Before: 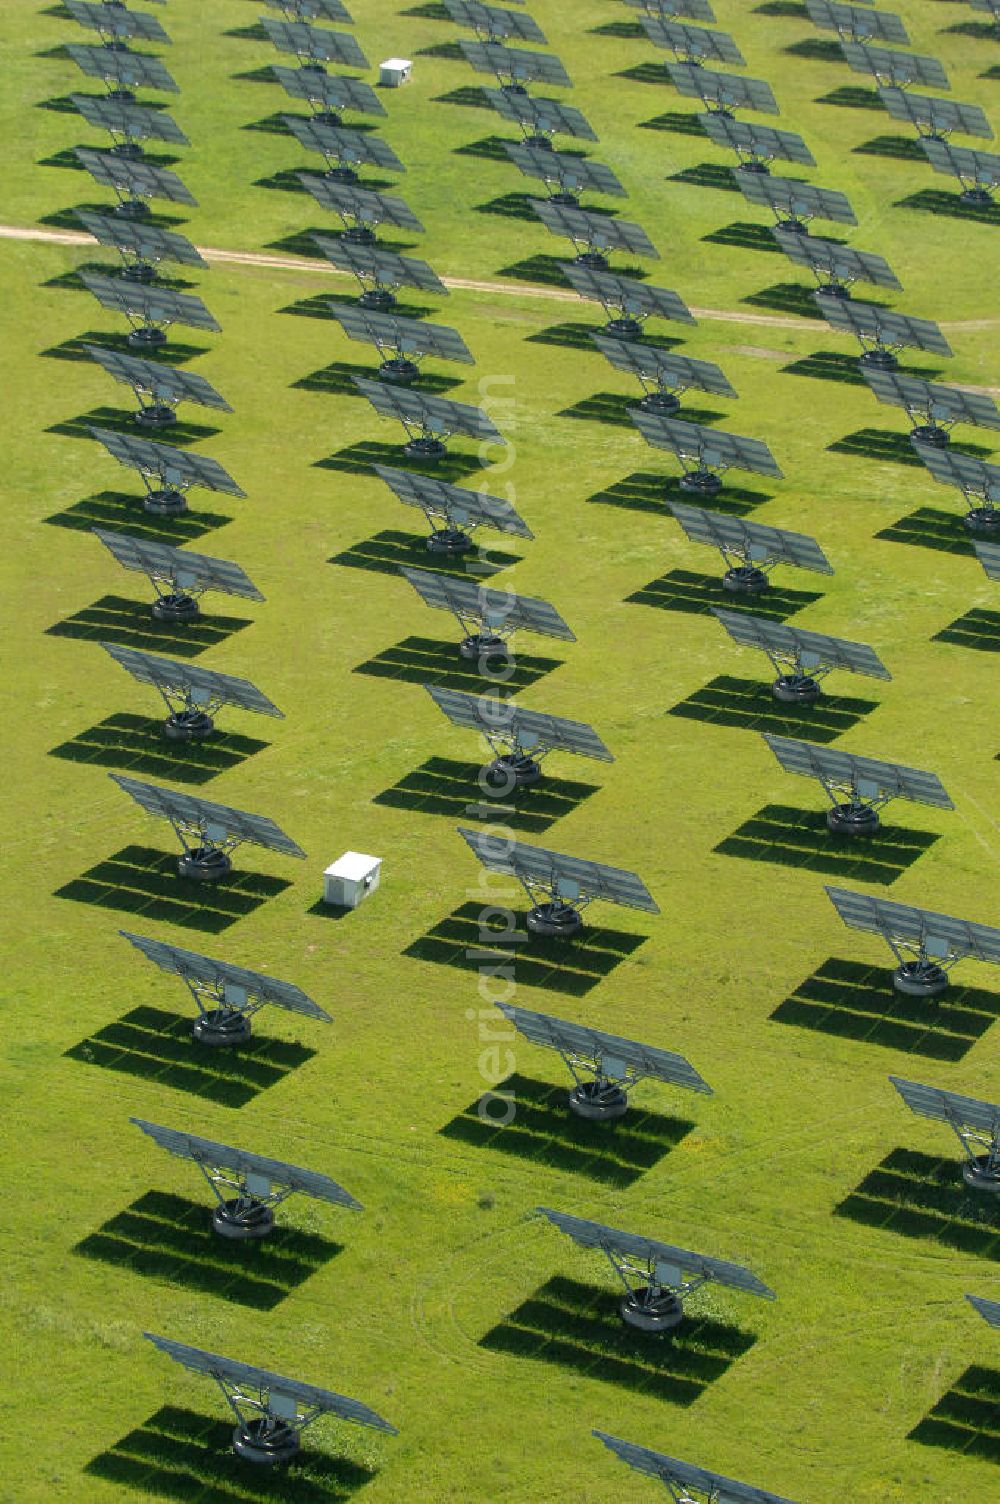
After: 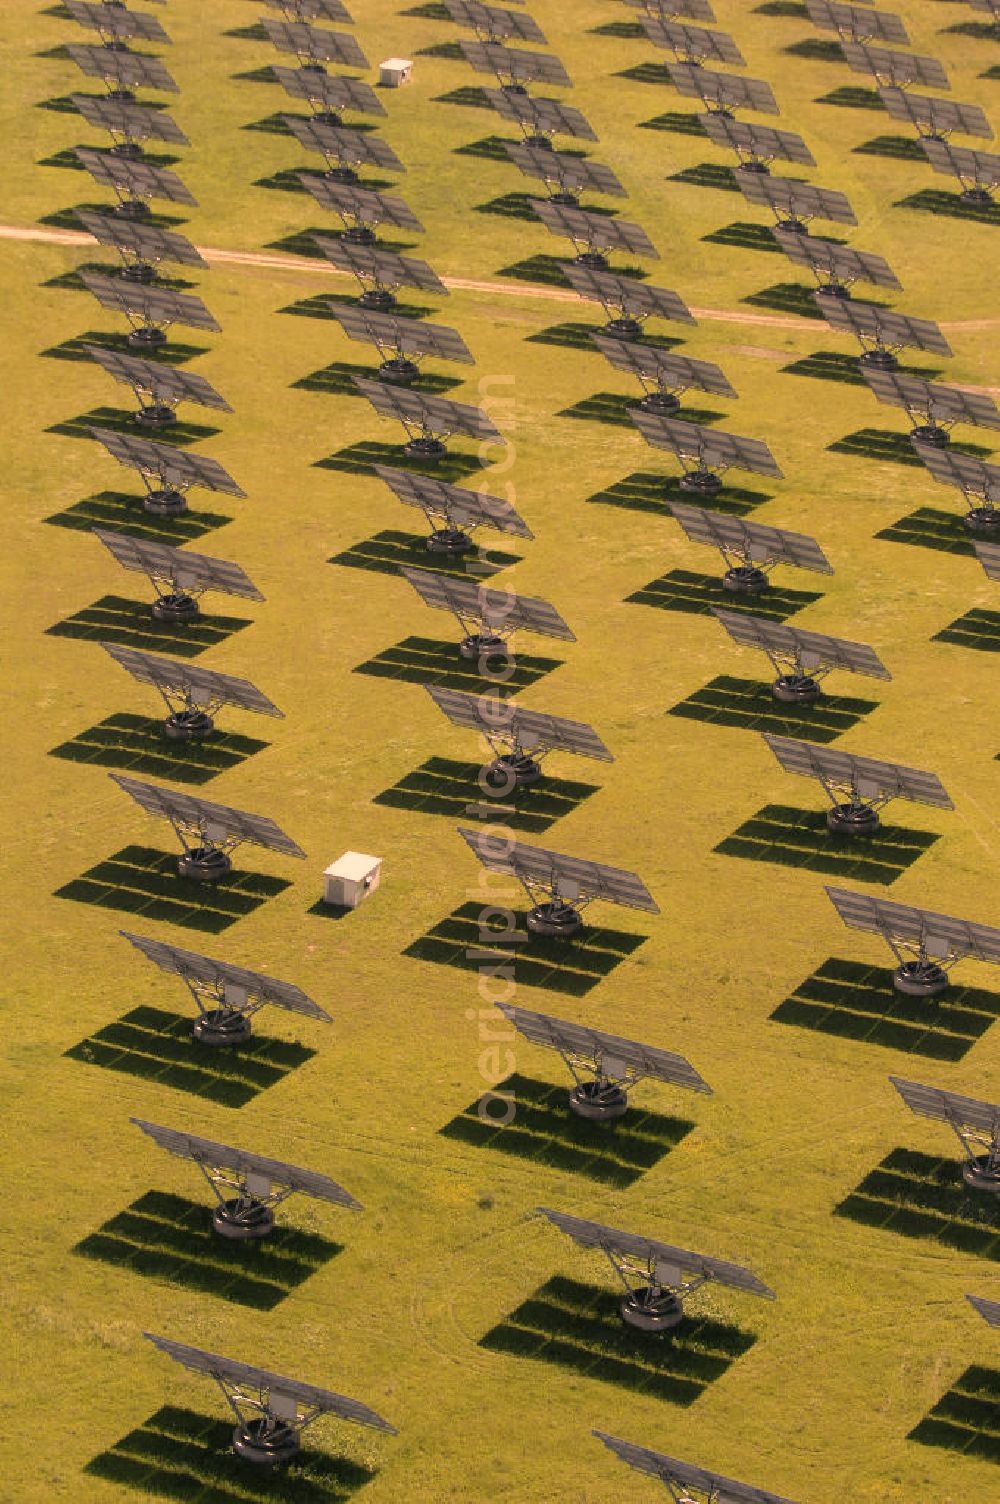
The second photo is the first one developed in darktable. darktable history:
color correction: highlights a* 39.22, highlights b* 39.52, saturation 0.694
